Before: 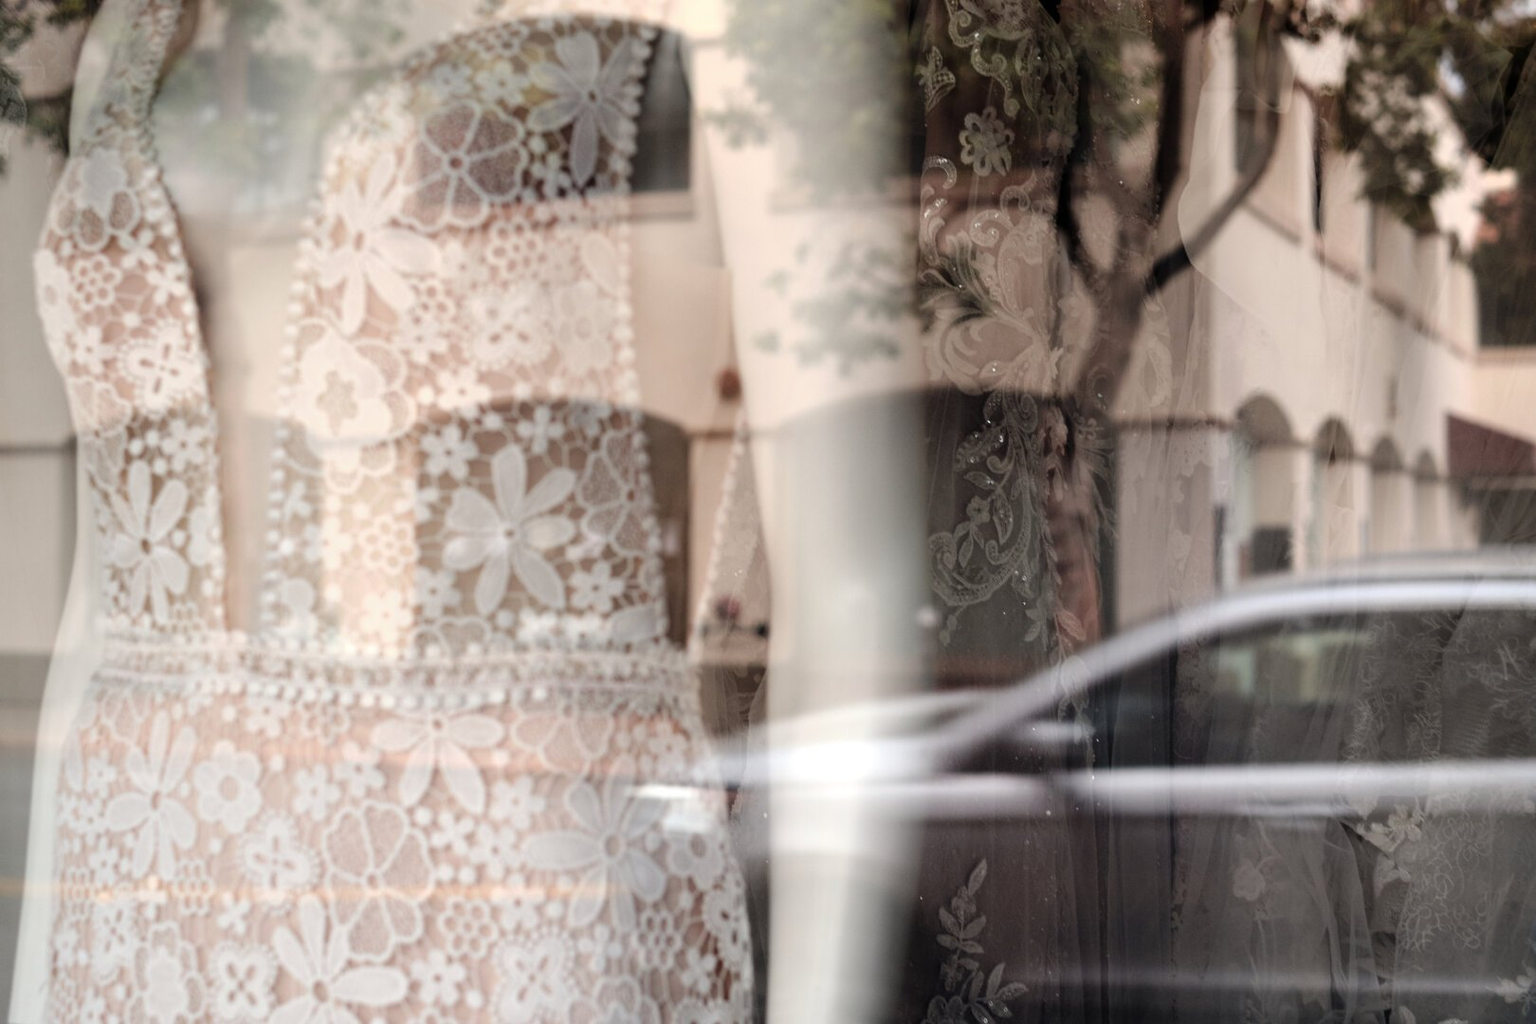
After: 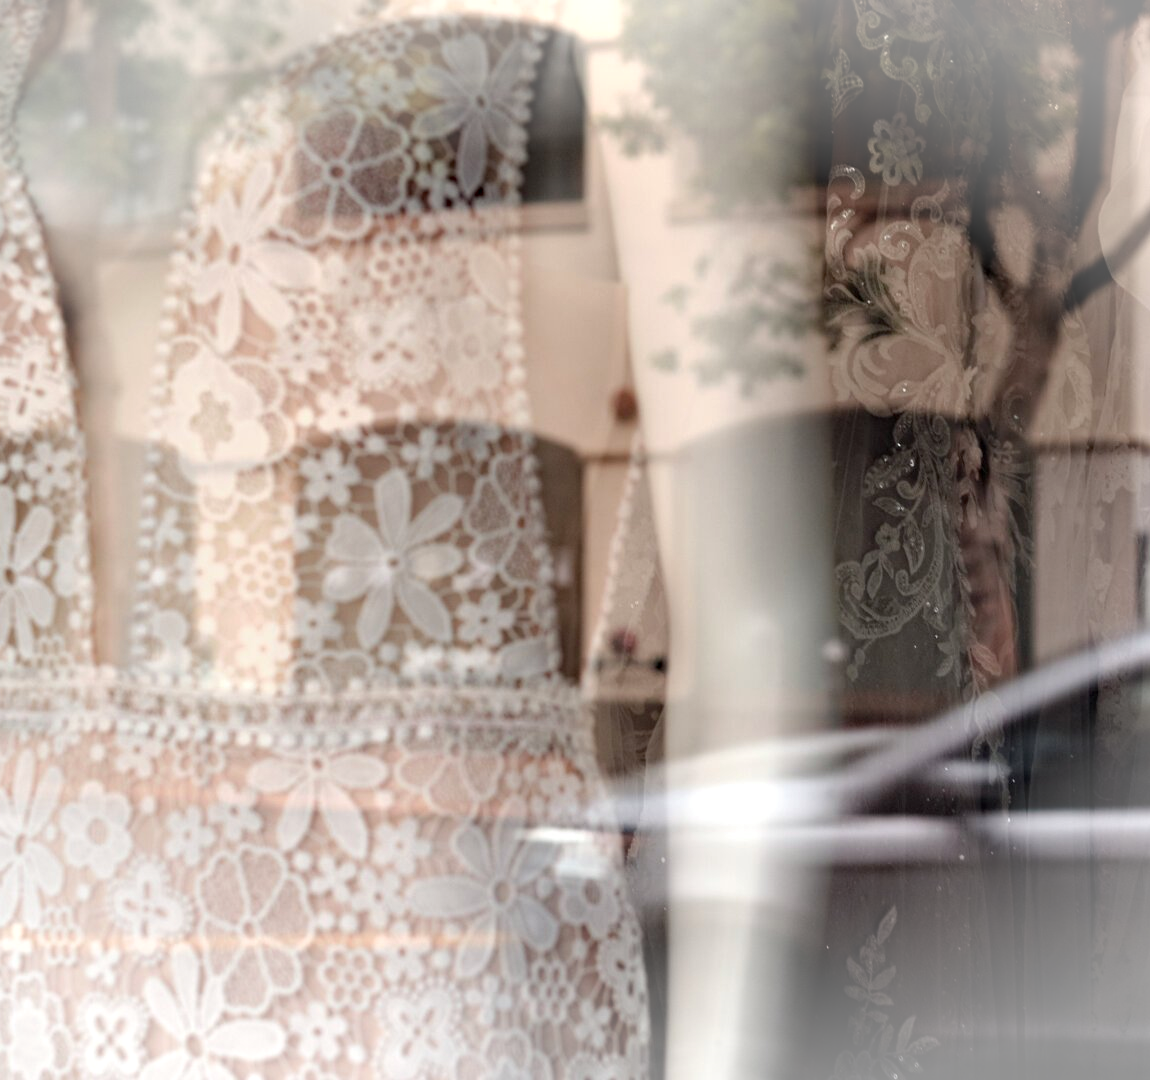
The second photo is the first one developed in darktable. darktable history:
crop and rotate: left 8.942%, right 20.07%
vignetting: fall-off start 99.93%, brightness 0.283, saturation -0.003, width/height ratio 1.324
haze removal: compatibility mode true, adaptive false
